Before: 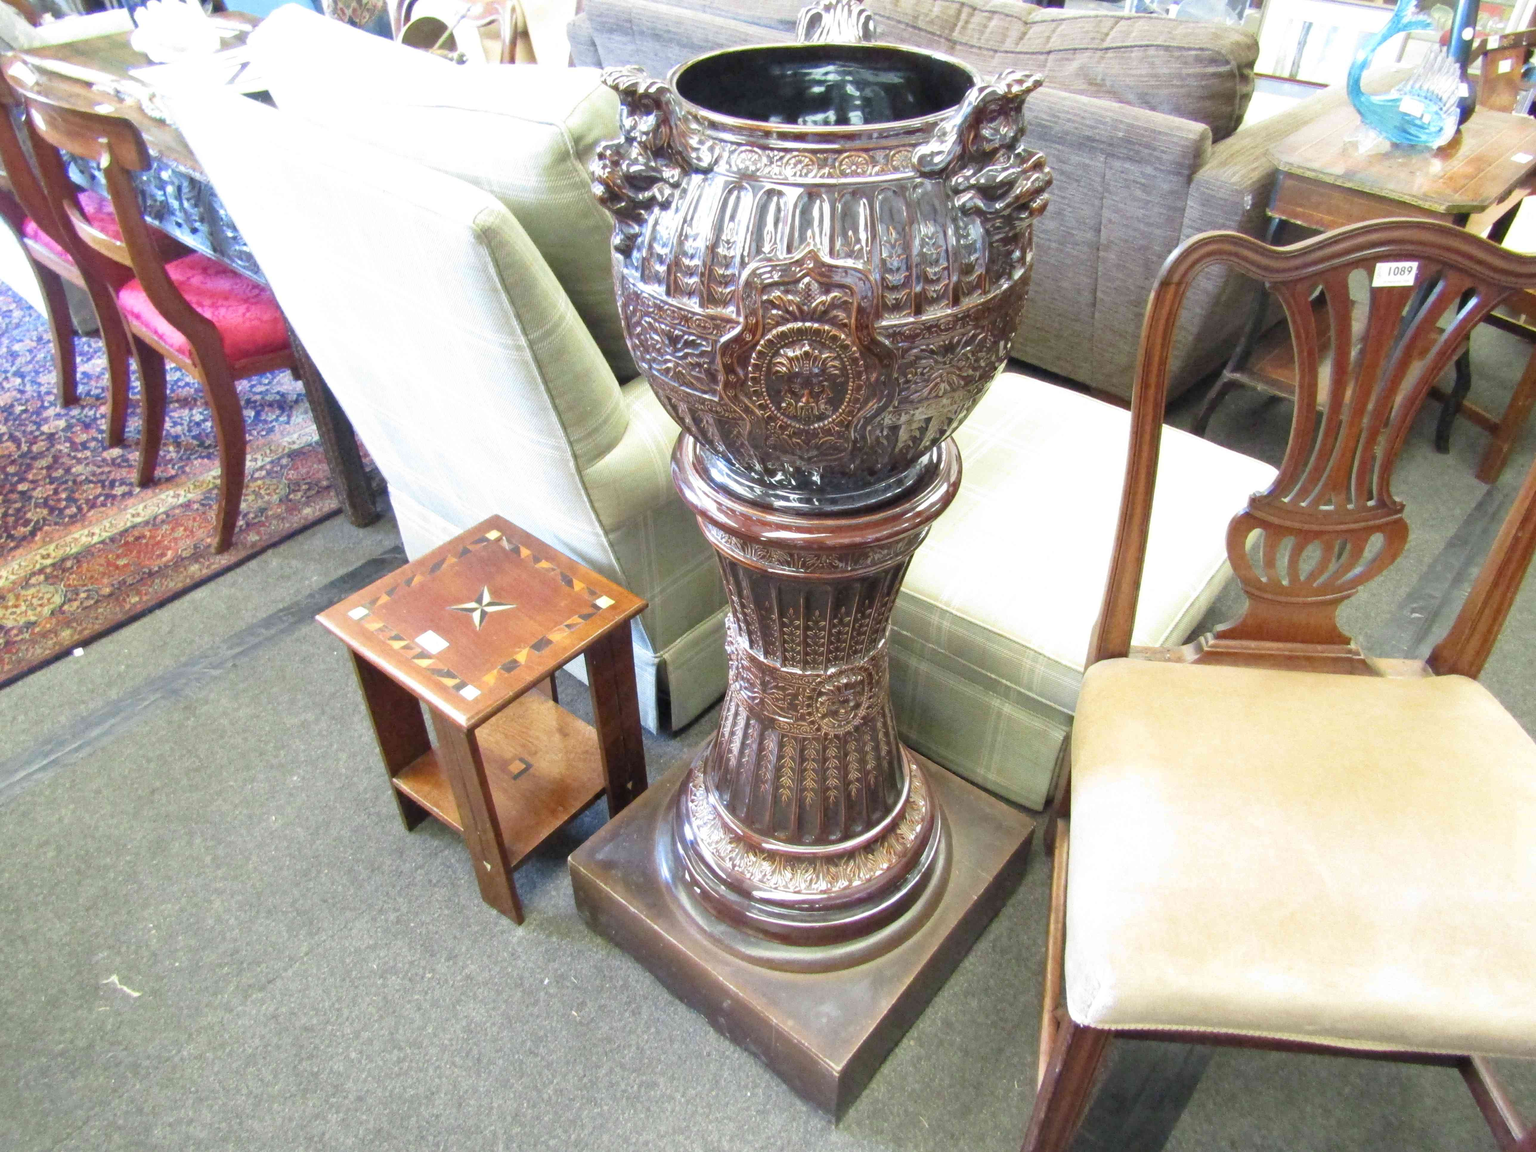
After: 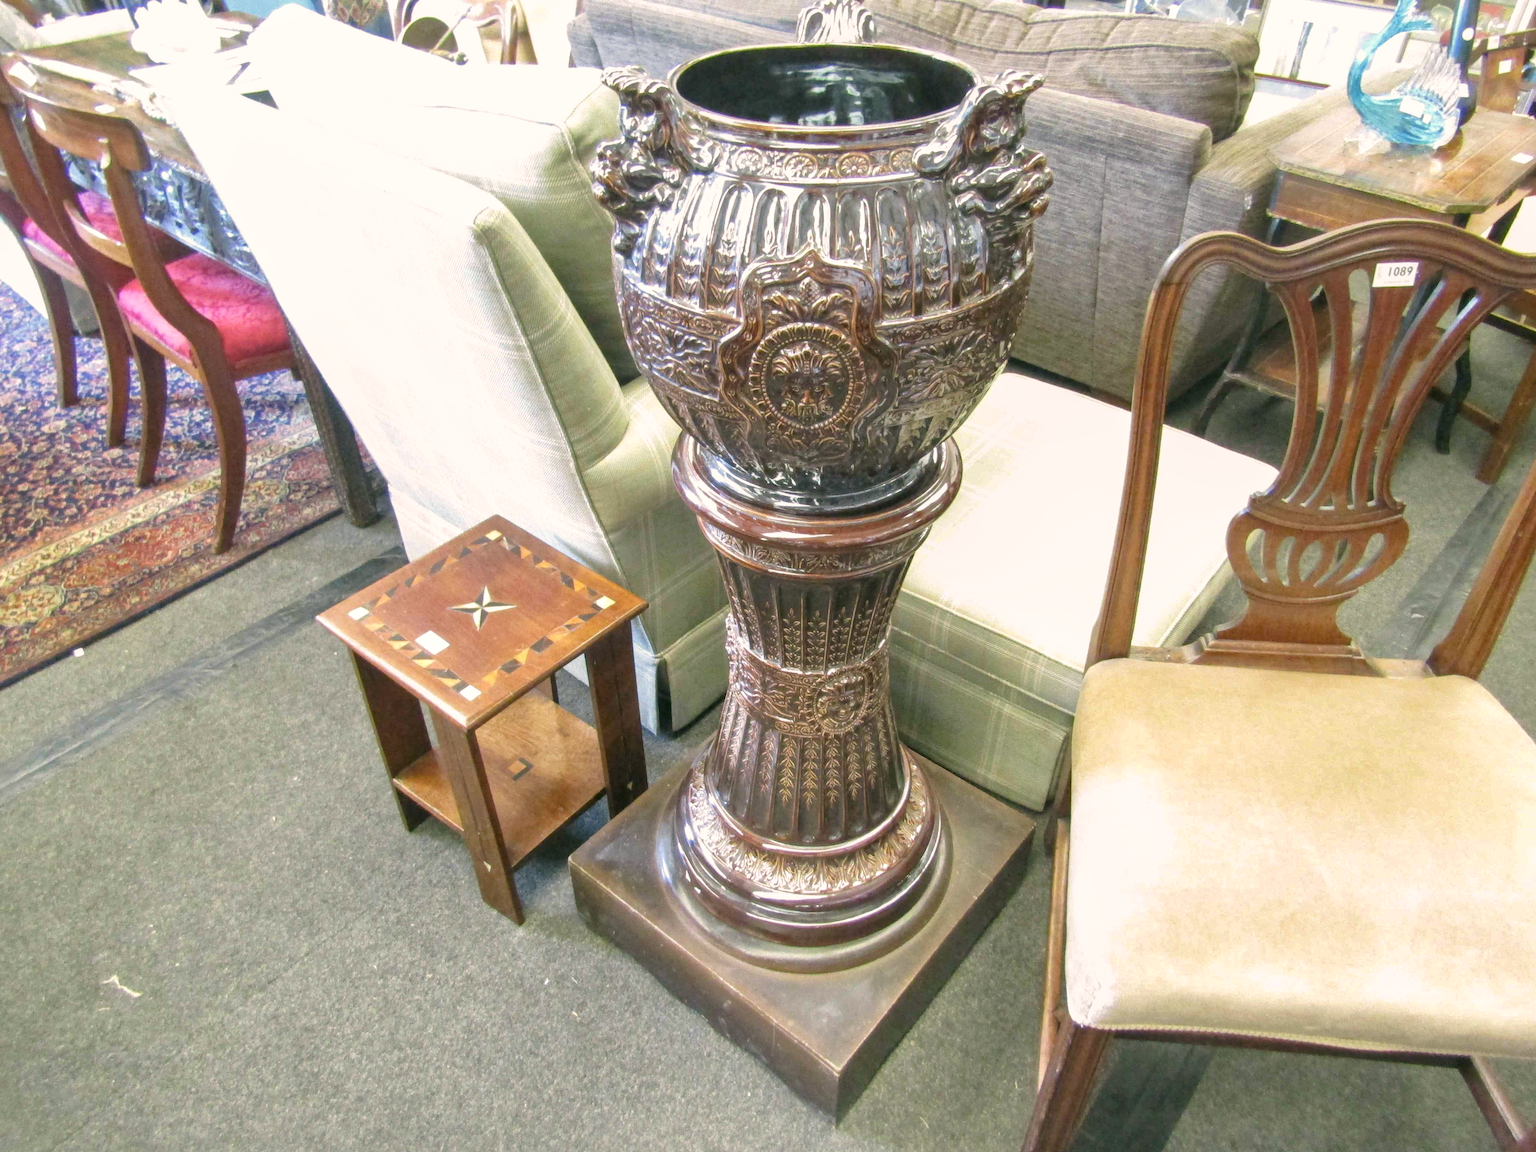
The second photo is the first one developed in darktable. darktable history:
local contrast: detail 110%
color correction: highlights a* 4.64, highlights b* 4.96, shadows a* -8.03, shadows b* 4.79
contrast brightness saturation: saturation -0.068
shadows and highlights: shadows 9.3, white point adjustment 1.03, highlights -39.2
